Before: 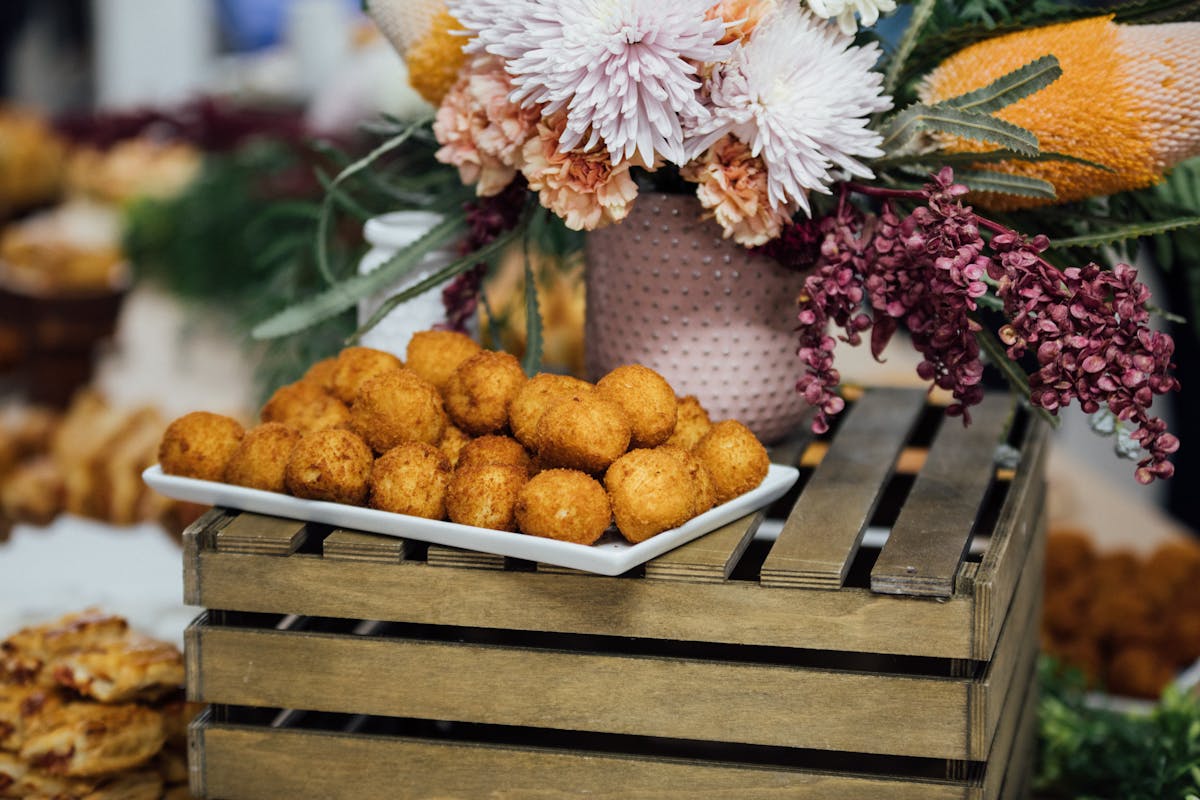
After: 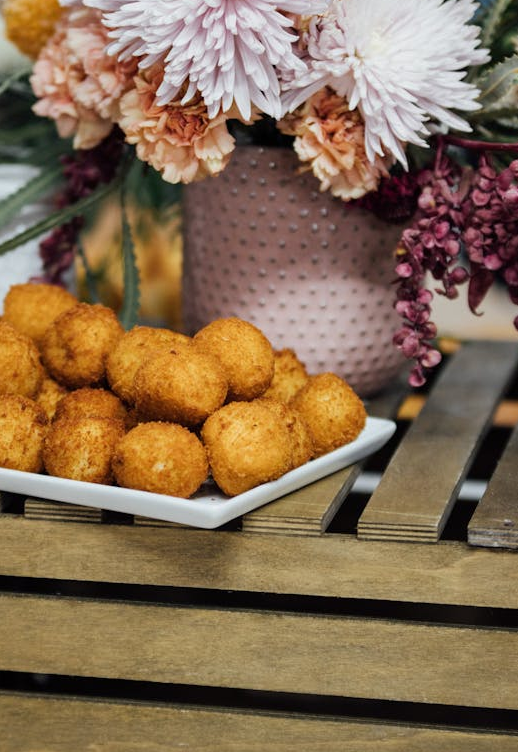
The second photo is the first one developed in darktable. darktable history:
crop: left 33.65%, top 5.965%, right 23.145%
exposure: exposure -0.027 EV, compensate exposure bias true, compensate highlight preservation false
